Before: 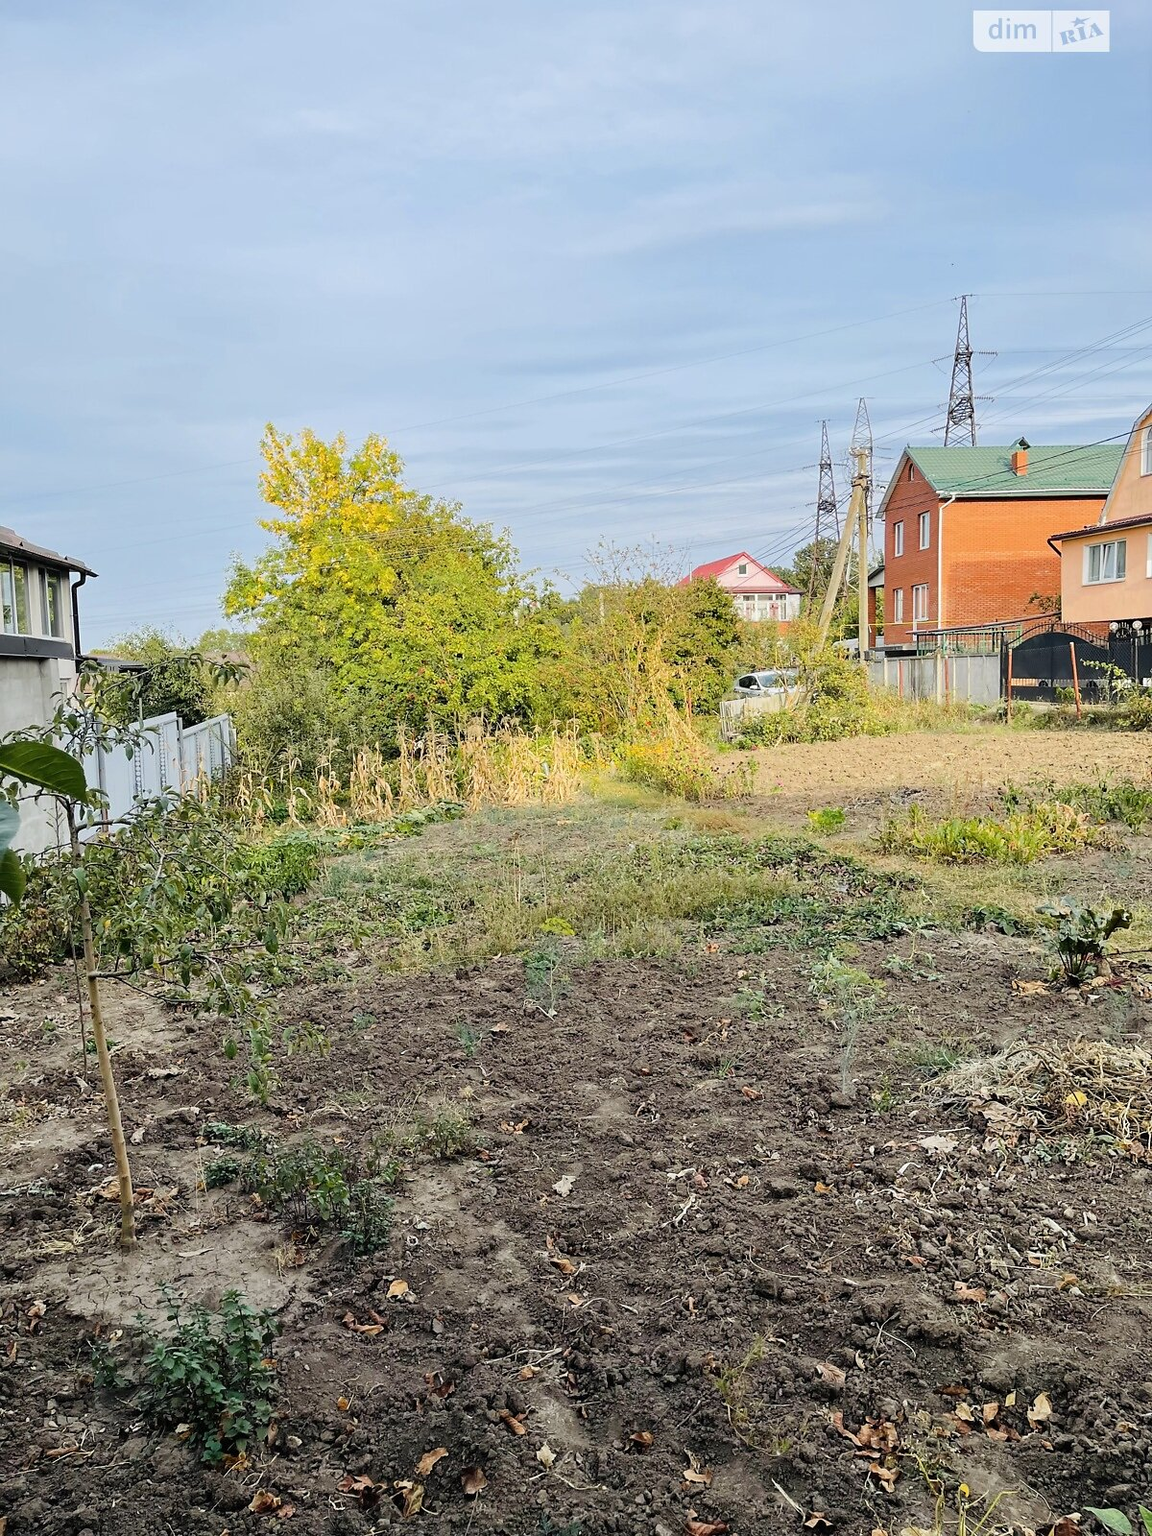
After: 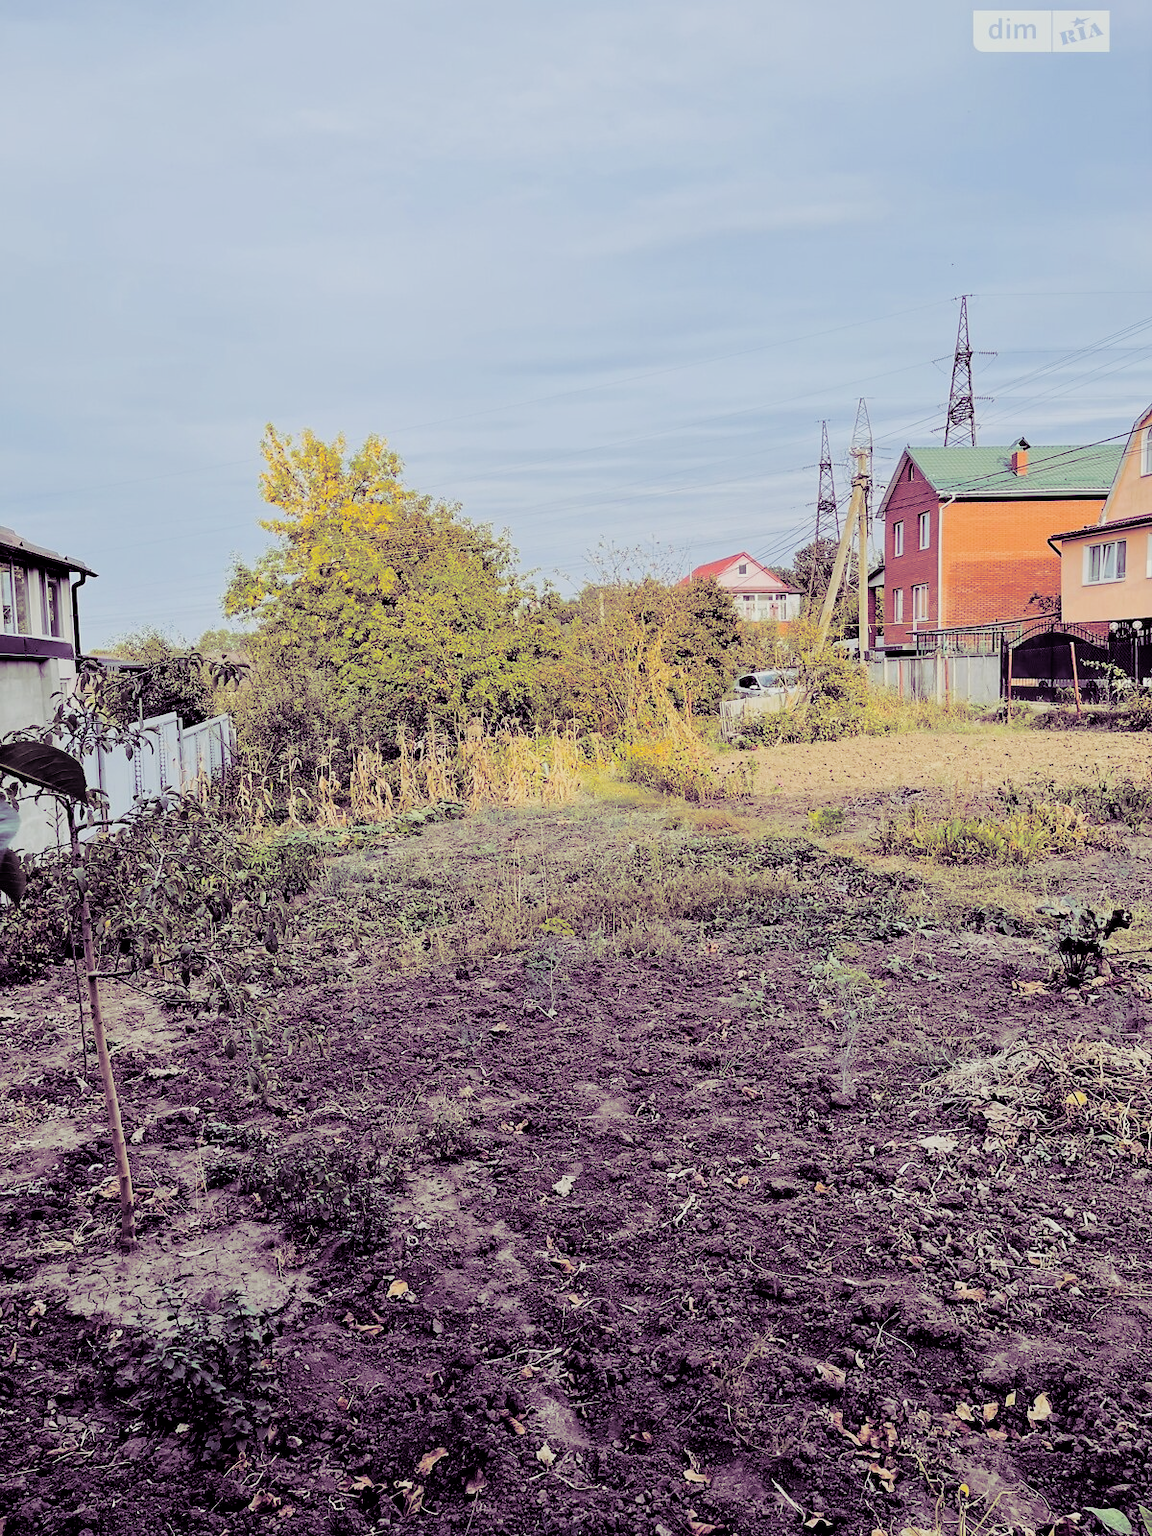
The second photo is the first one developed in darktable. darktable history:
filmic rgb: black relative exposure -5 EV, hardness 2.88, contrast 1.3, highlights saturation mix -30%
split-toning: shadows › hue 277.2°, shadows › saturation 0.74
